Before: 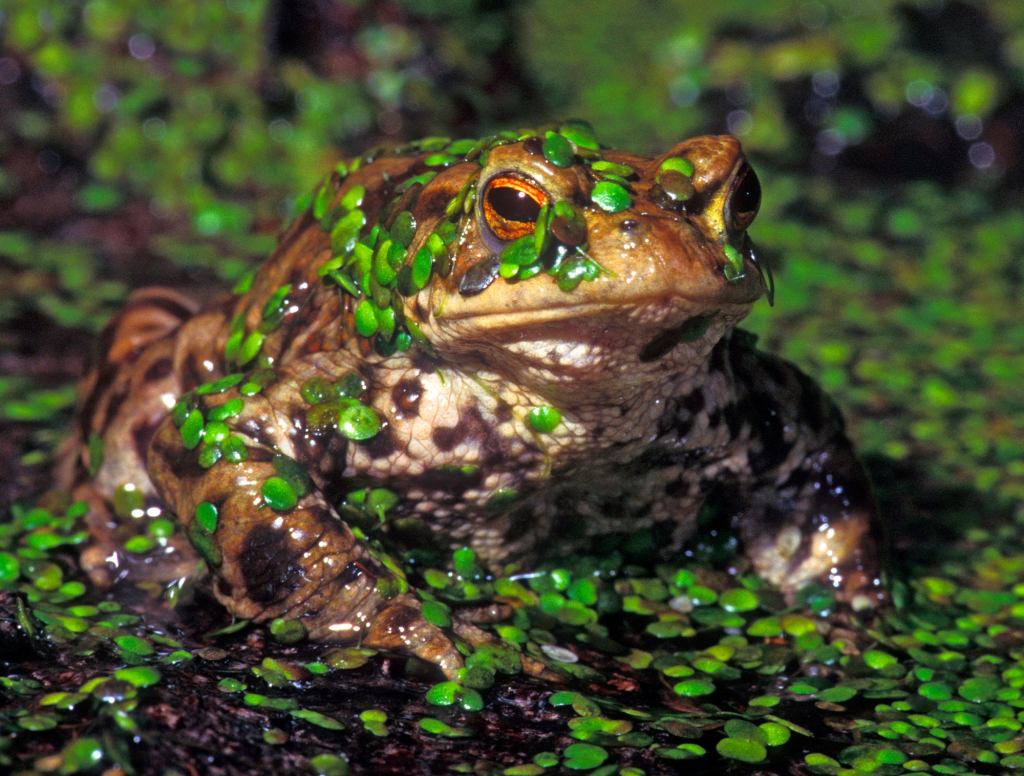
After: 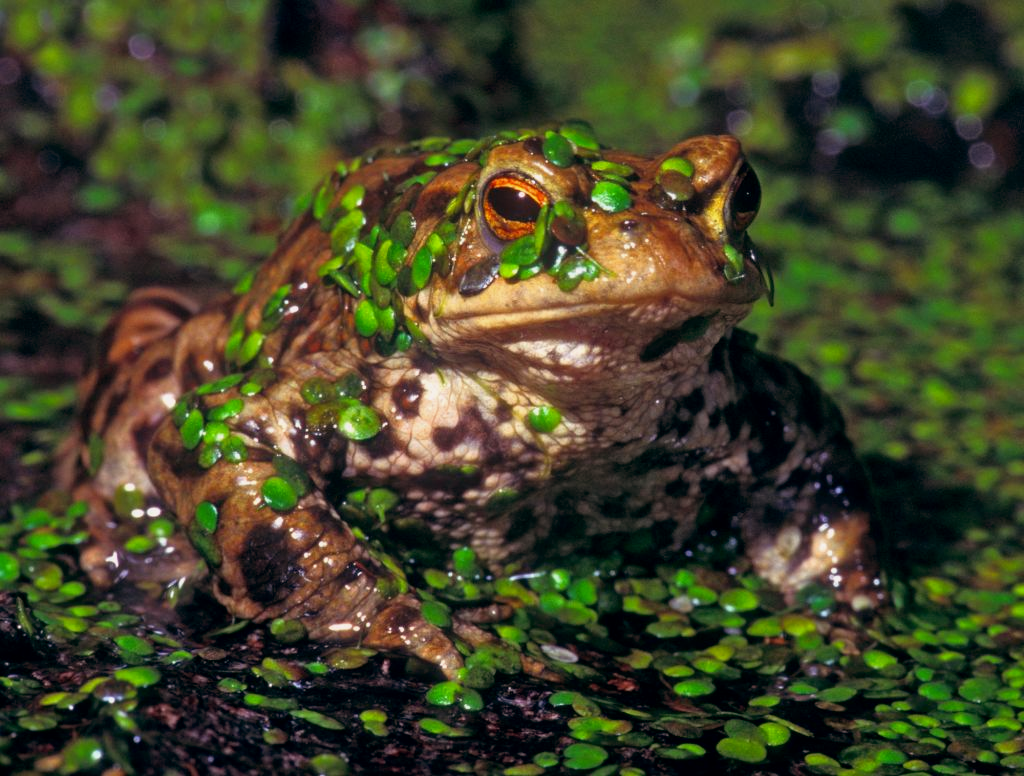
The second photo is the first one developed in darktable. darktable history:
color balance: lift [0.998, 0.998, 1.001, 1.002], gamma [0.995, 1.025, 0.992, 0.975], gain [0.995, 1.02, 0.997, 0.98]
exposure: exposure -0.177 EV, compensate highlight preservation false
